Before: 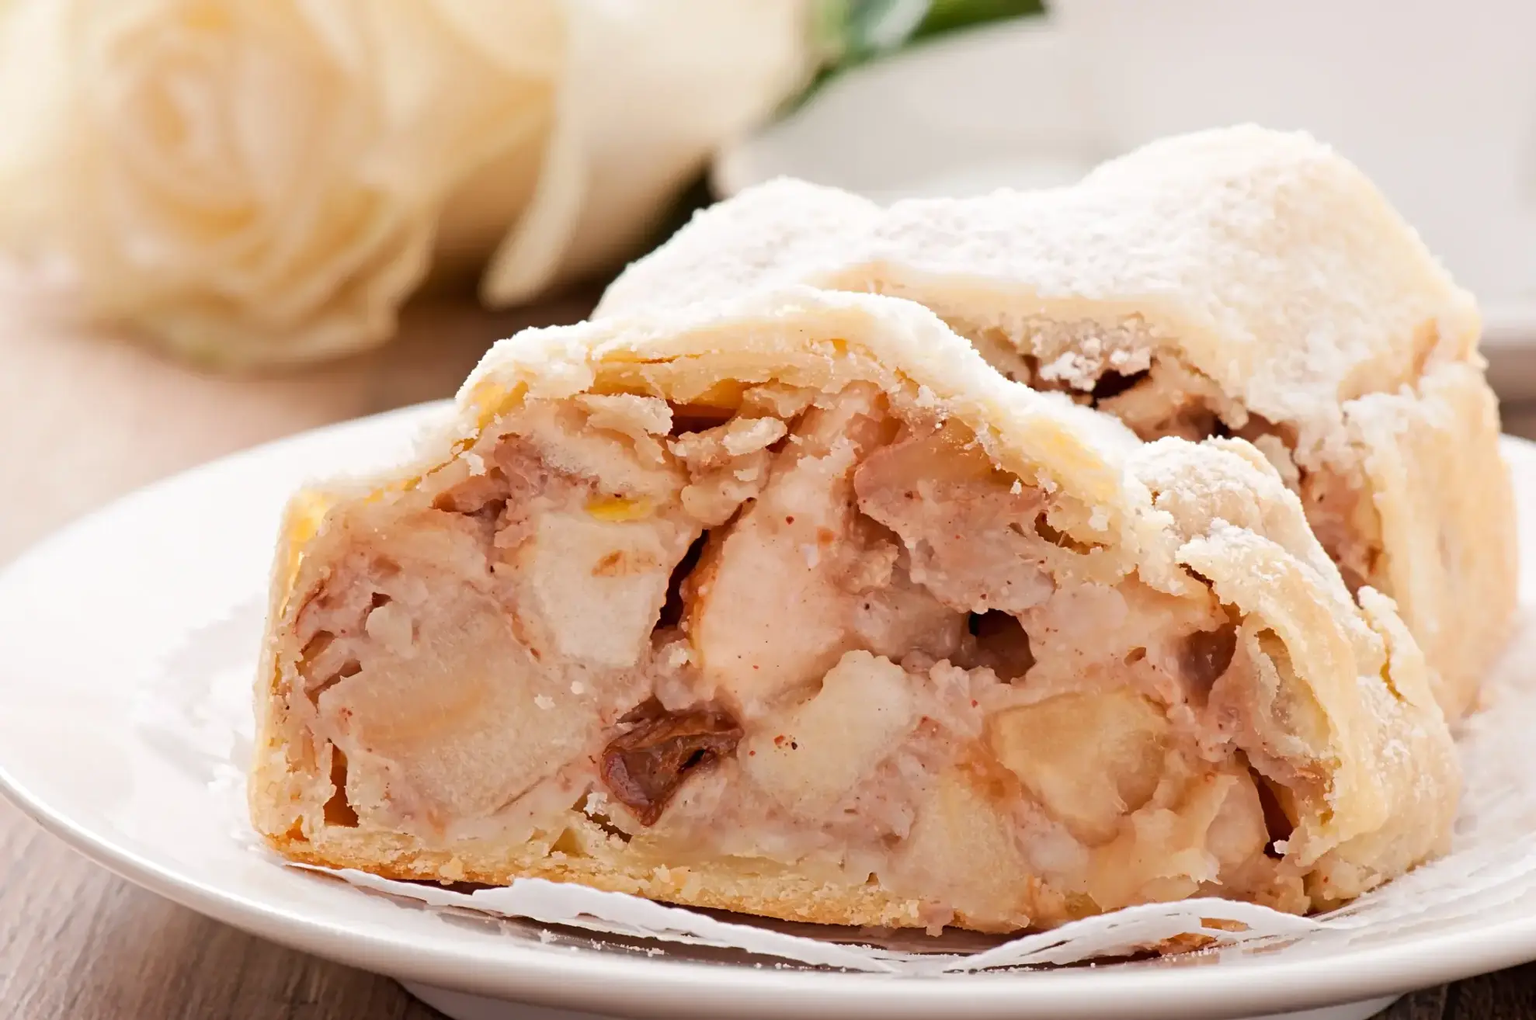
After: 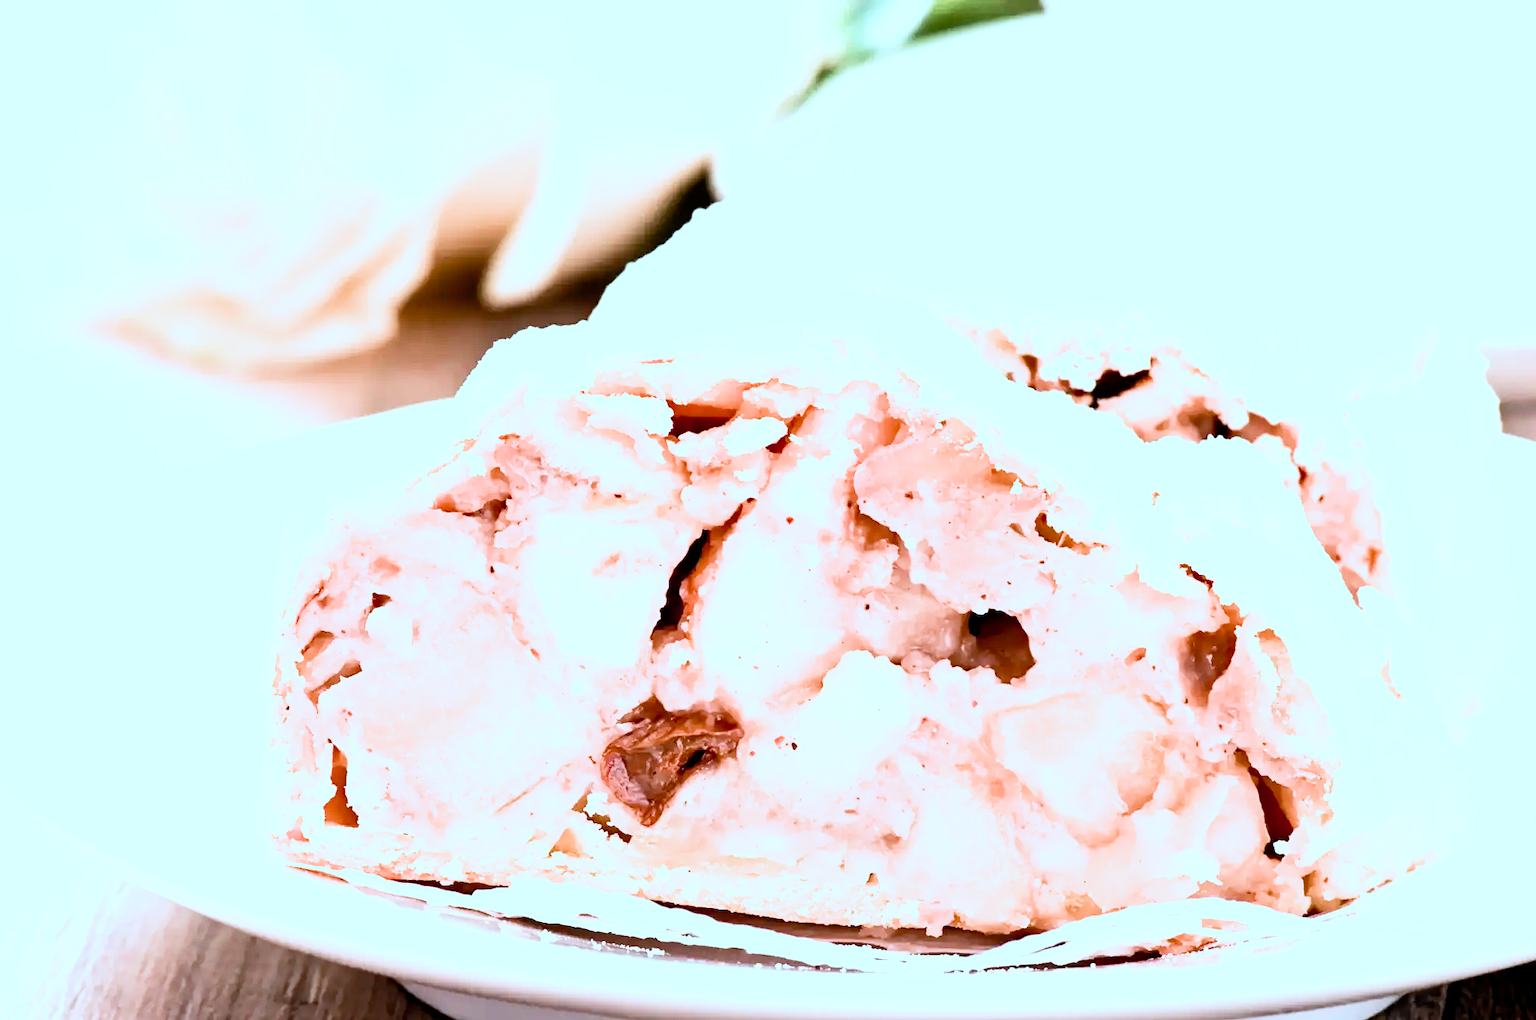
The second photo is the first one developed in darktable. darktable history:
exposure: black level correction 0.001, exposure 2 EV, compensate highlight preservation false
filmic rgb: black relative exposure -7.75 EV, white relative exposure 4.4 EV, threshold 3 EV, target black luminance 0%, hardness 3.76, latitude 50.51%, contrast 1.074, highlights saturation mix 10%, shadows ↔ highlights balance -0.22%, color science v4 (2020), enable highlight reconstruction true
color balance rgb: perceptual saturation grading › highlights -31.88%, perceptual saturation grading › mid-tones 5.8%, perceptual saturation grading › shadows 18.12%, perceptual brilliance grading › highlights 3.62%, perceptual brilliance grading › mid-tones -18.12%, perceptual brilliance grading › shadows -41.3%
color correction: highlights a* -9.73, highlights b* -21.22
